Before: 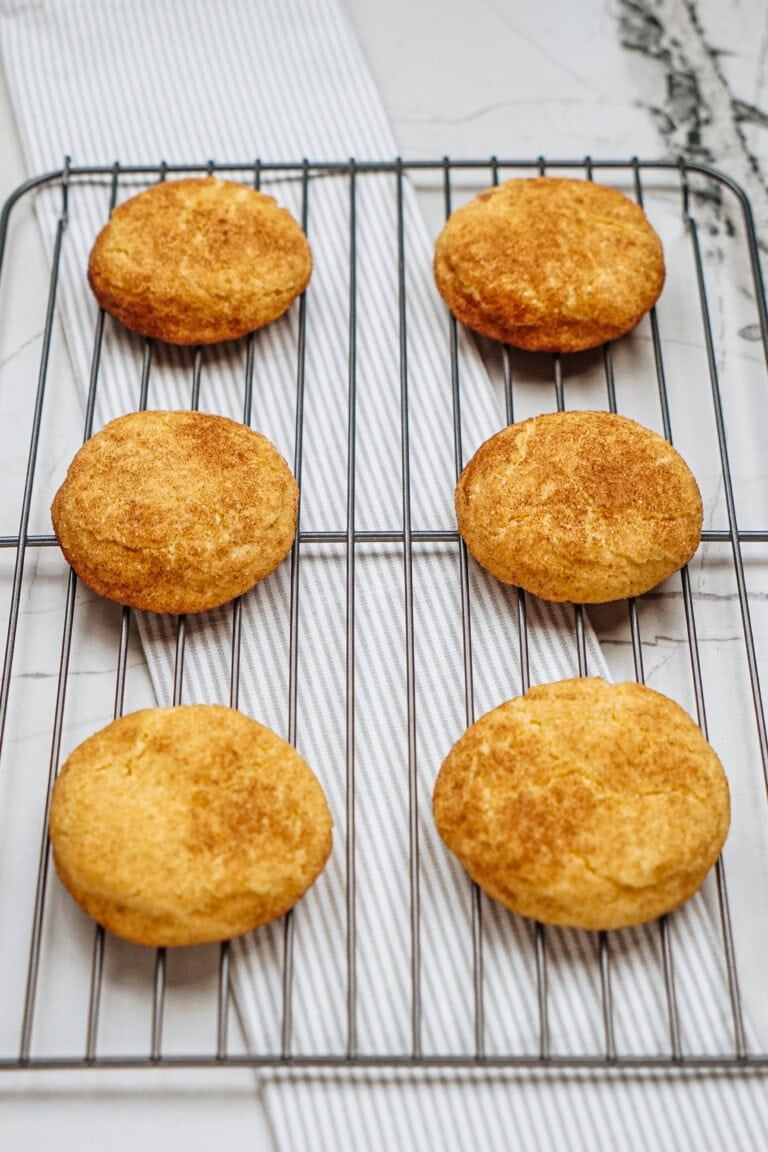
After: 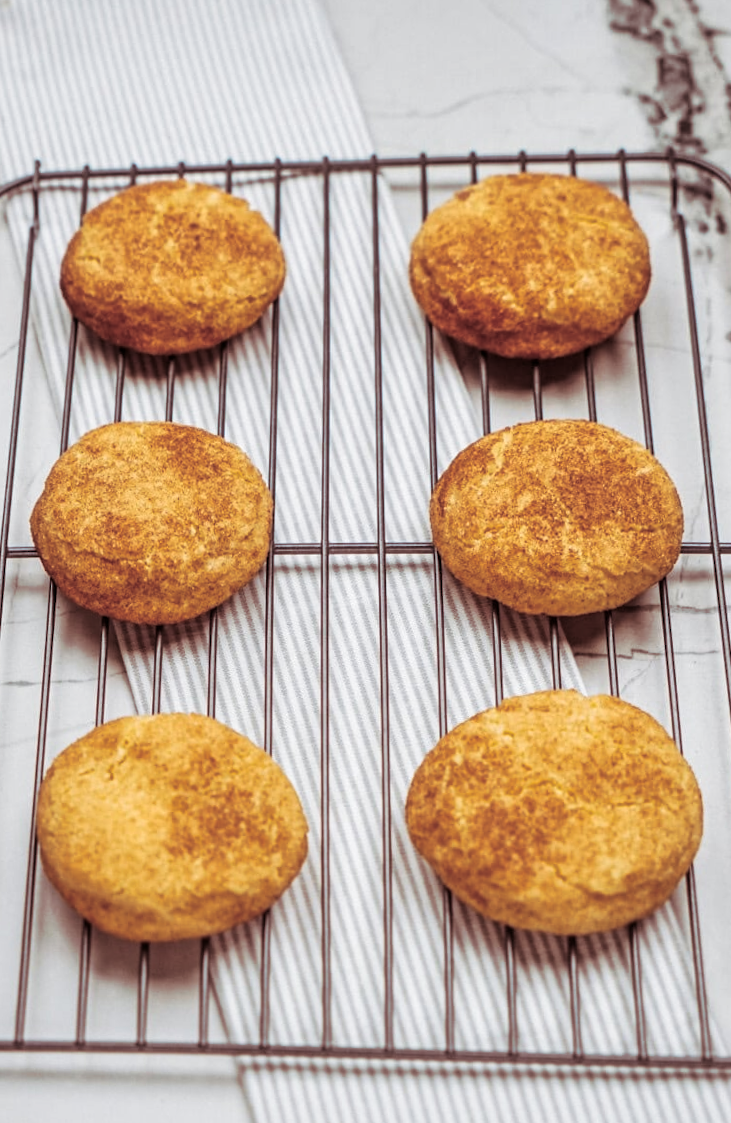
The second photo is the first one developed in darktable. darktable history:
split-toning: shadows › saturation 0.41, highlights › saturation 0, compress 33.55%
rotate and perspective: rotation 0.074°, lens shift (vertical) 0.096, lens shift (horizontal) -0.041, crop left 0.043, crop right 0.952, crop top 0.024, crop bottom 0.979
local contrast: mode bilateral grid, contrast 20, coarseness 50, detail 120%, midtone range 0.2
